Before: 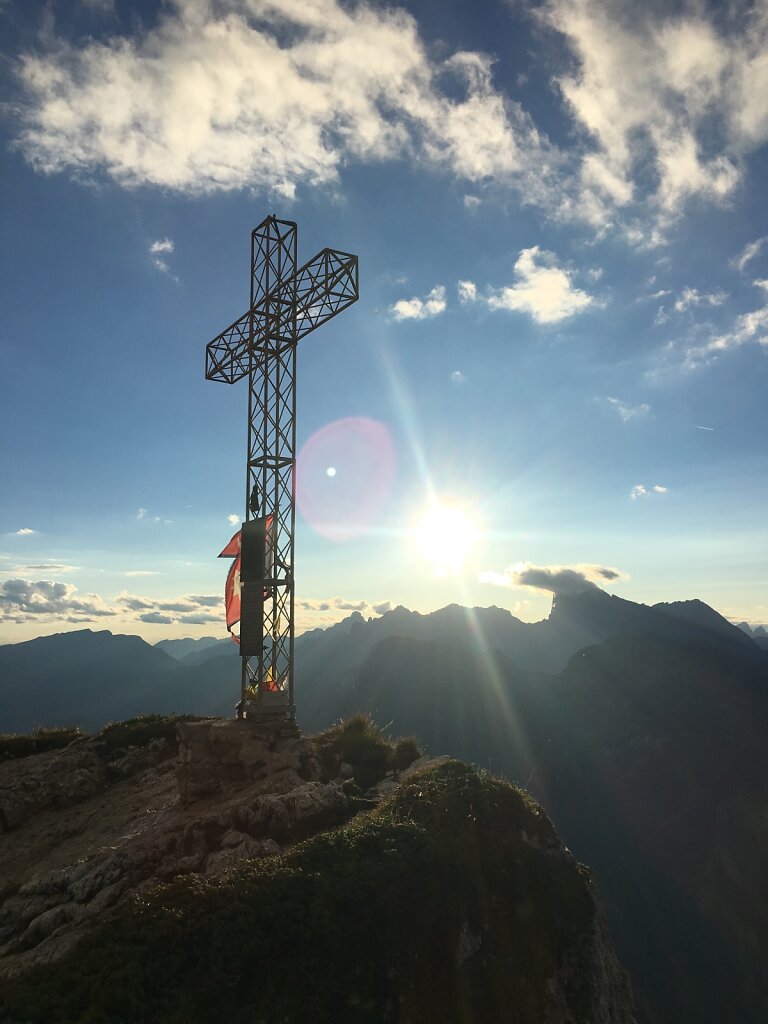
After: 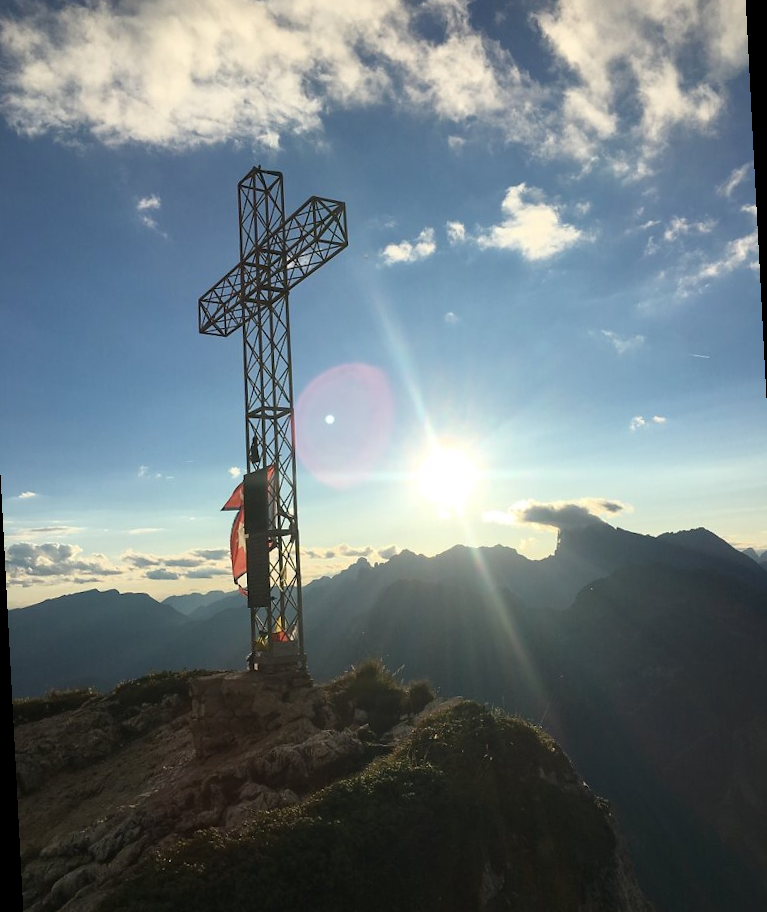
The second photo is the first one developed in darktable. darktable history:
crop and rotate: left 0.126%
rotate and perspective: rotation -3°, crop left 0.031, crop right 0.968, crop top 0.07, crop bottom 0.93
